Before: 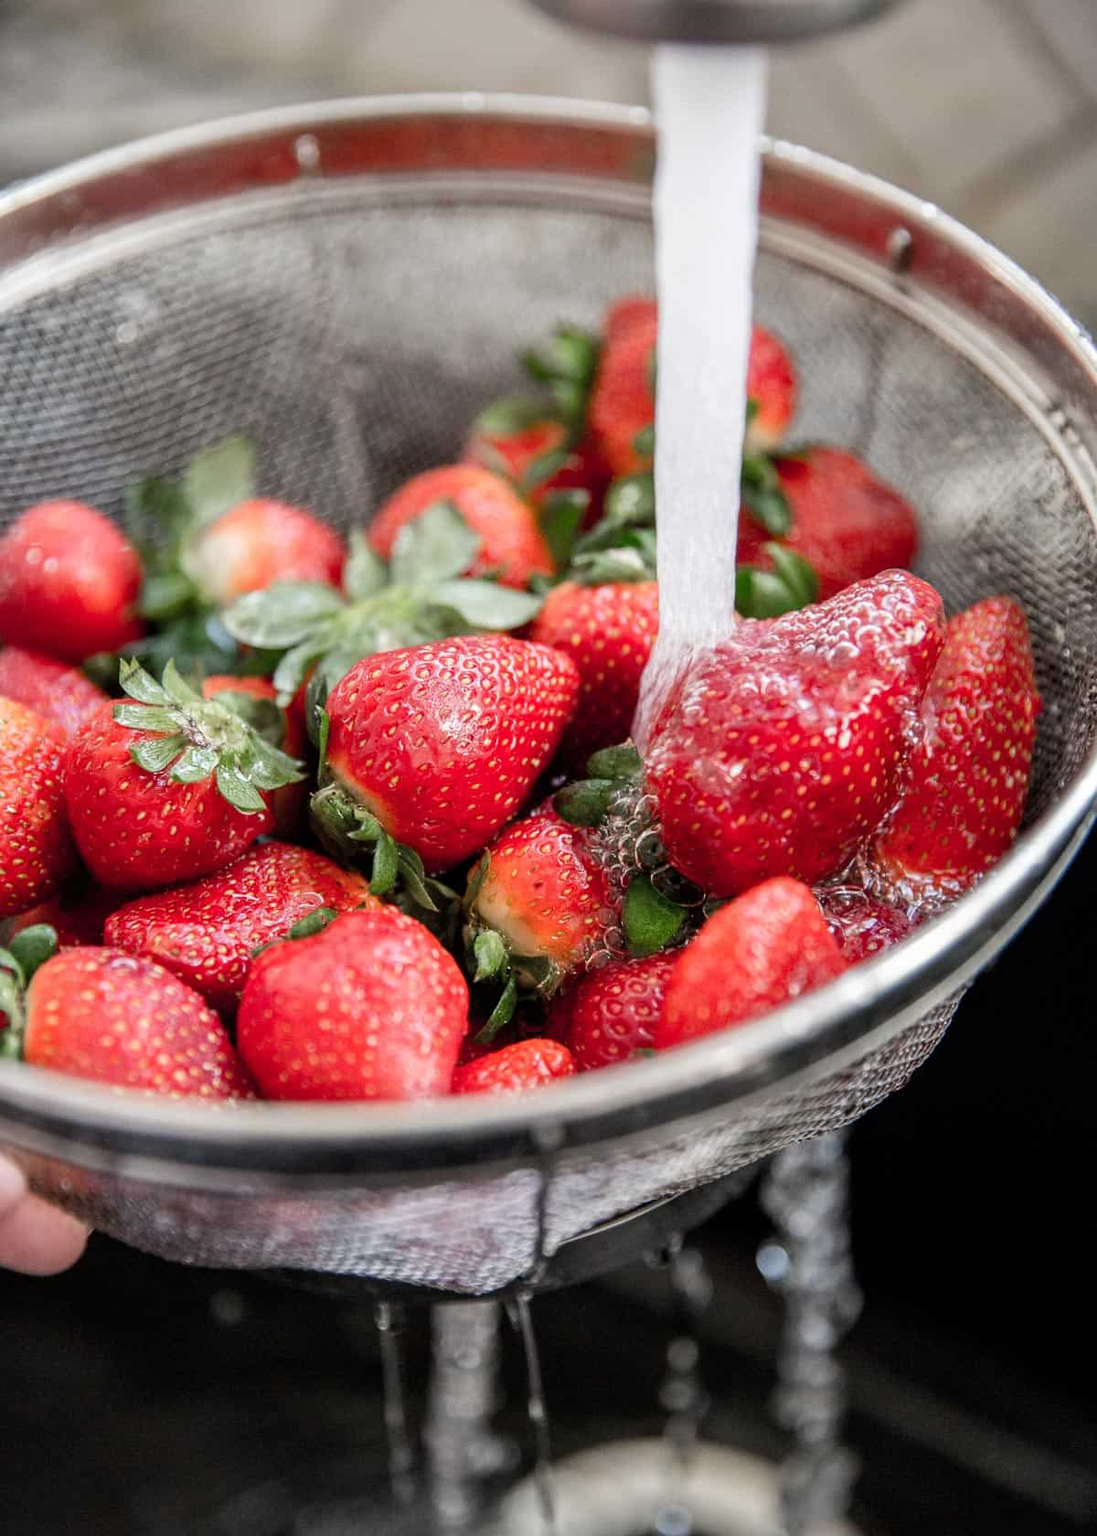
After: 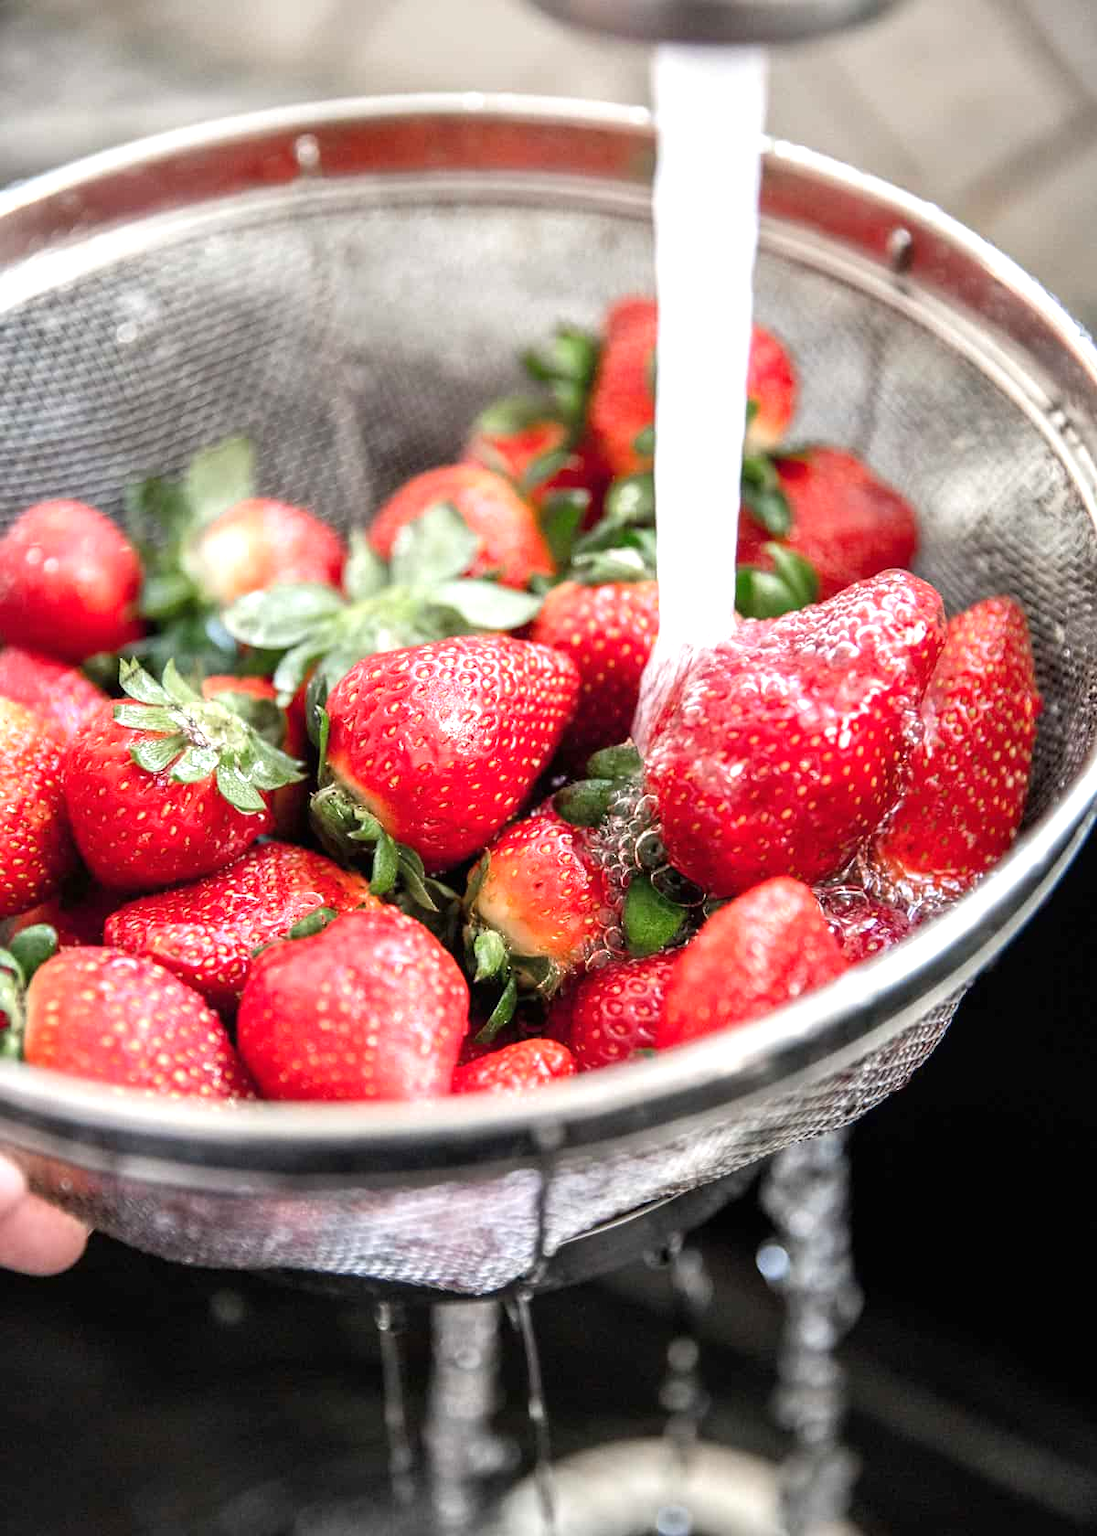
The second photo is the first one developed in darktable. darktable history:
exposure: black level correction 0, exposure 0.696 EV, compensate highlight preservation false
